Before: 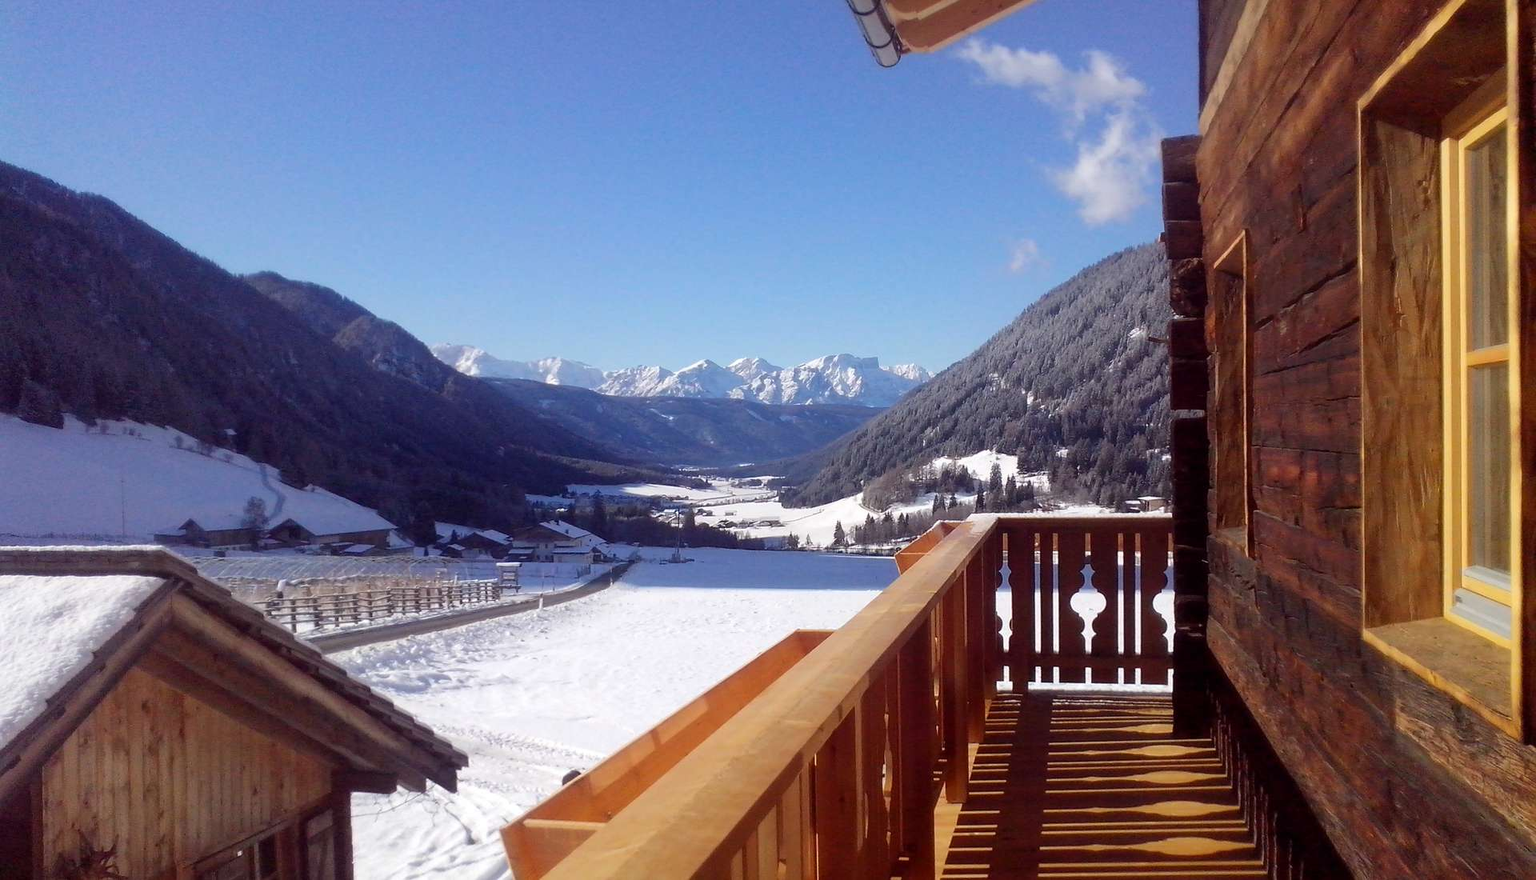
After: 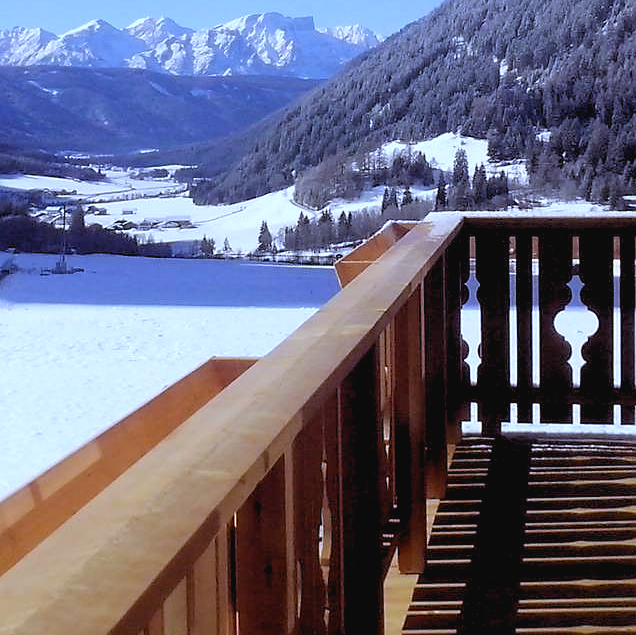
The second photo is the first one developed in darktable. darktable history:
white balance: red 0.871, blue 1.249
crop: left 40.878%, top 39.176%, right 25.993%, bottom 3.081%
tone equalizer: on, module defaults
rgb levels: levels [[0.013, 0.434, 0.89], [0, 0.5, 1], [0, 0.5, 1]]
contrast brightness saturation: contrast -0.08, brightness -0.04, saturation -0.11
sharpen: radius 1.458, amount 0.398, threshold 1.271
